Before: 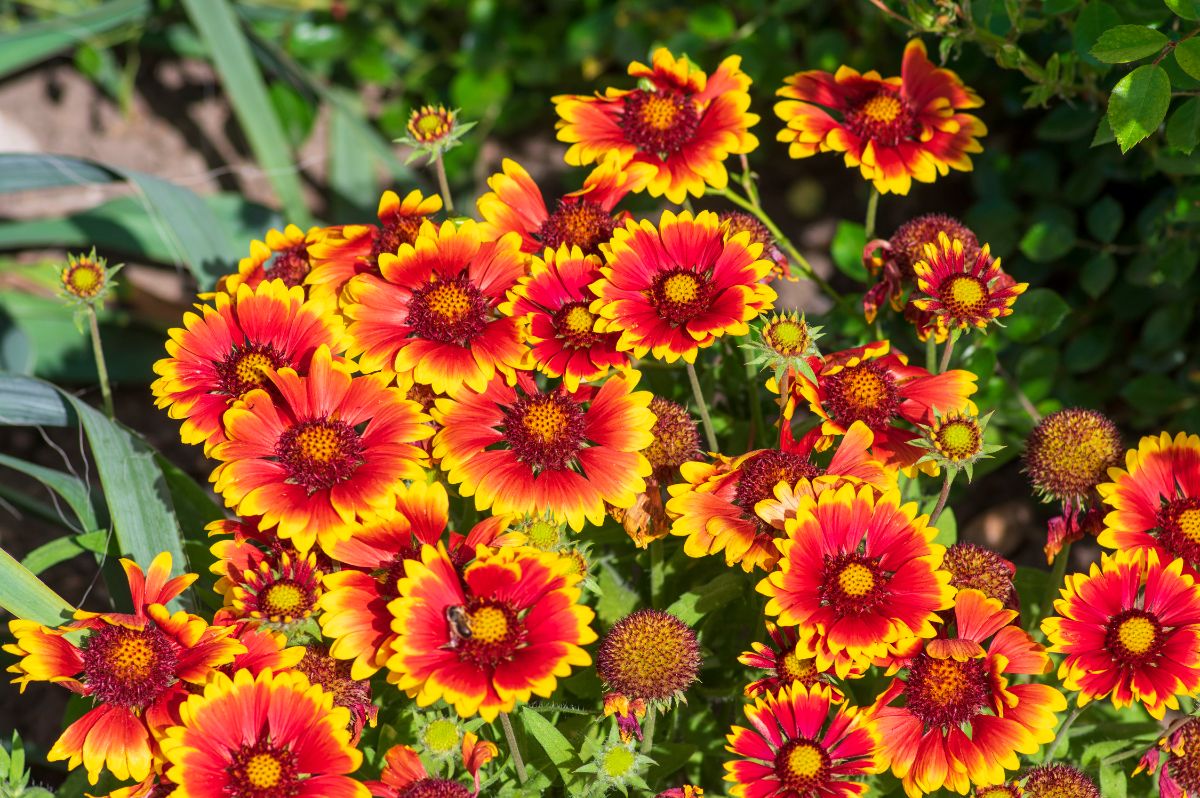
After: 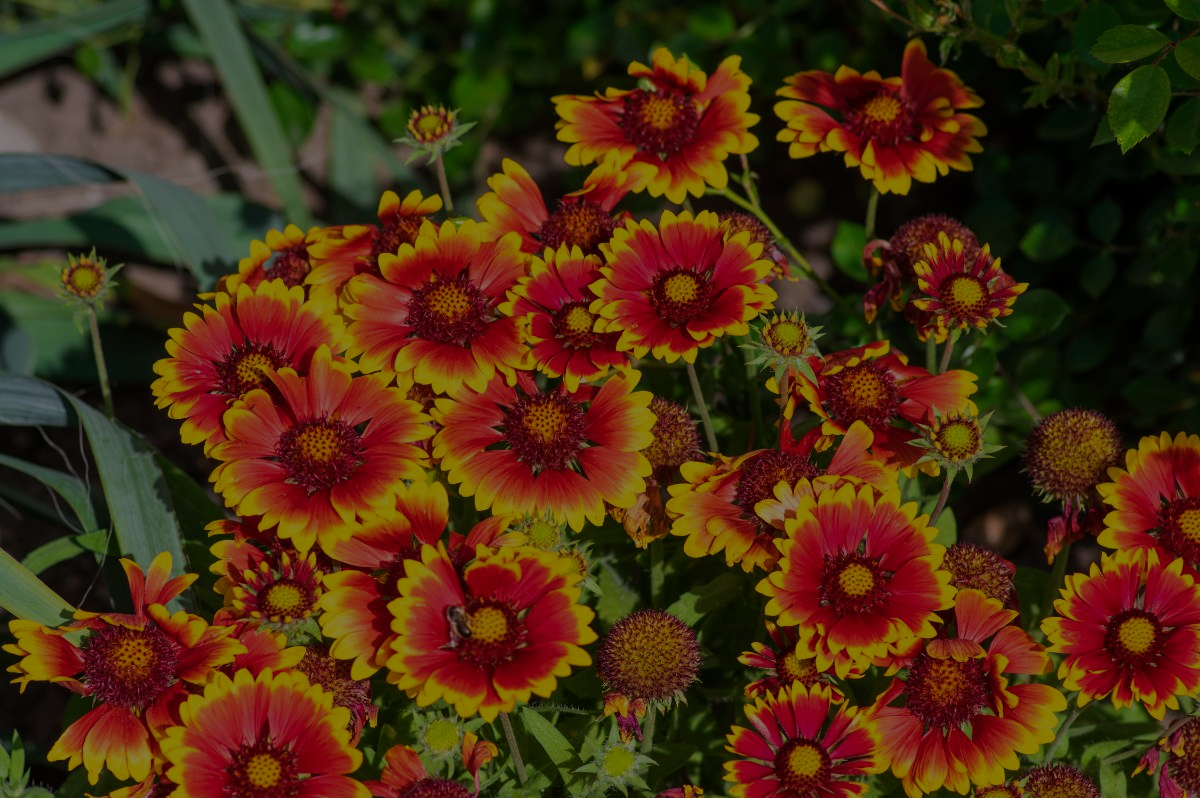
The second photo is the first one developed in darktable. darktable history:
exposure: exposure -1.966 EV, compensate highlight preservation false
tone equalizer: on, module defaults
